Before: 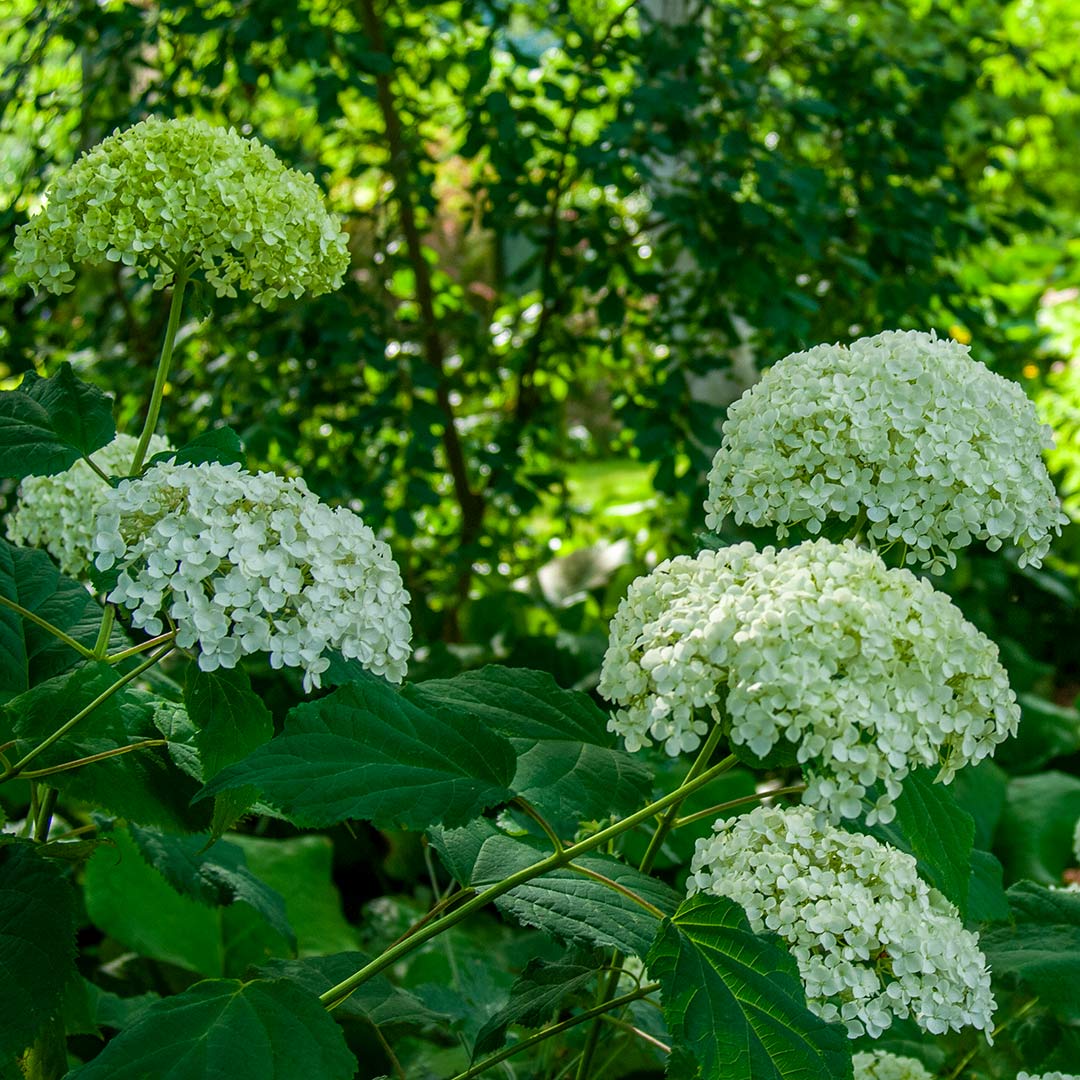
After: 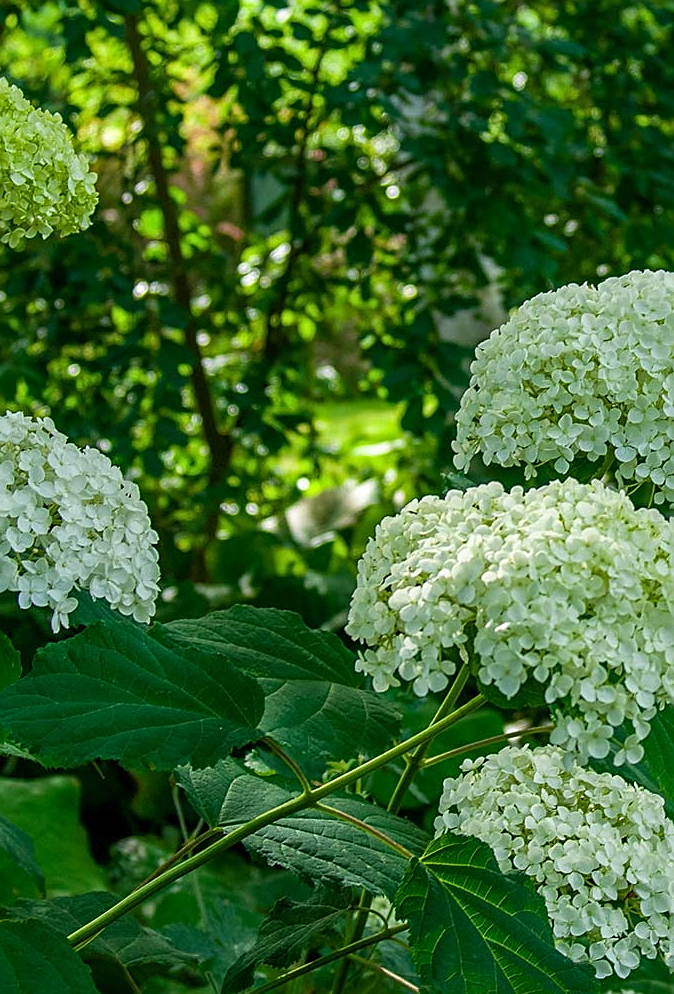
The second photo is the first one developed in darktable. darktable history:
crop and rotate: left 23.397%, top 5.644%, right 14.152%, bottom 2.249%
sharpen: on, module defaults
